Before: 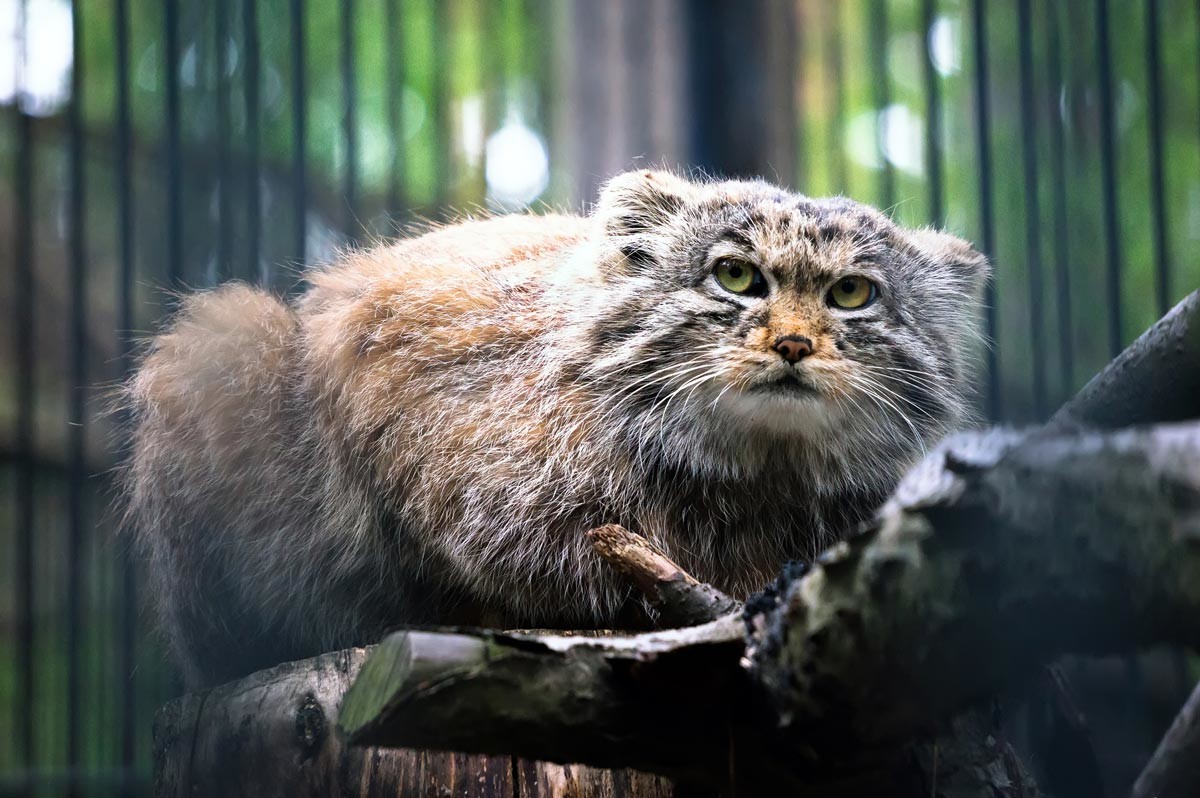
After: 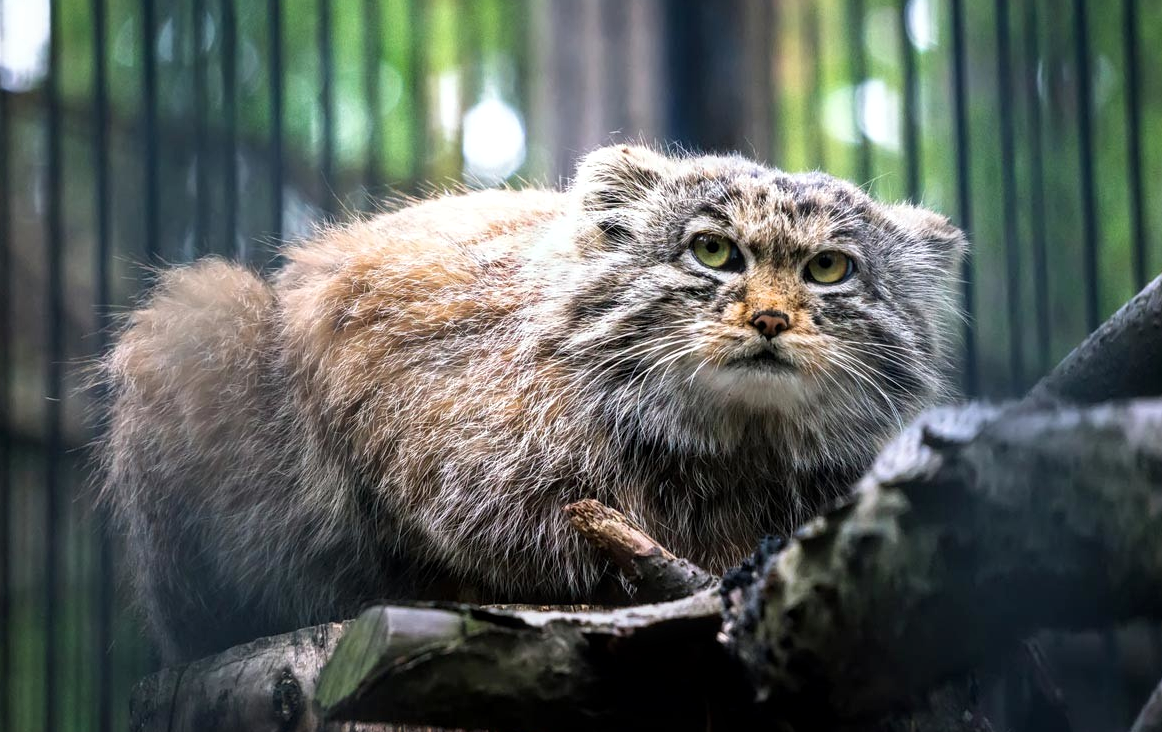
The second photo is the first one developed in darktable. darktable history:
local contrast: on, module defaults
crop: left 1.964%, top 3.251%, right 1.122%, bottom 4.933%
